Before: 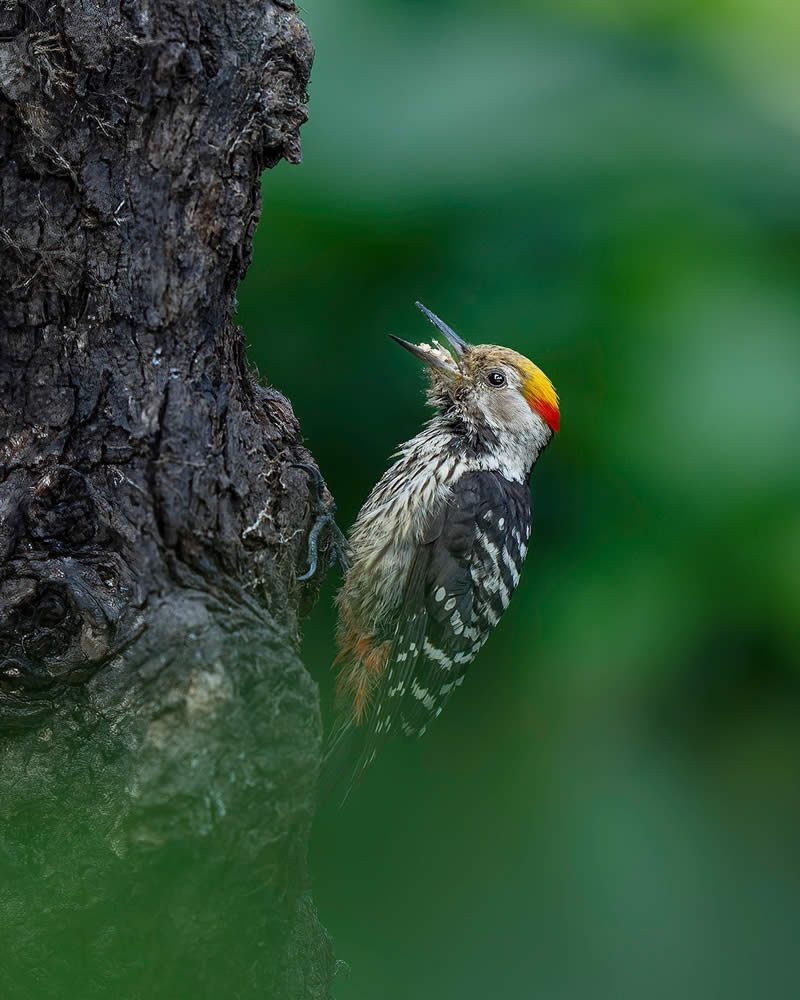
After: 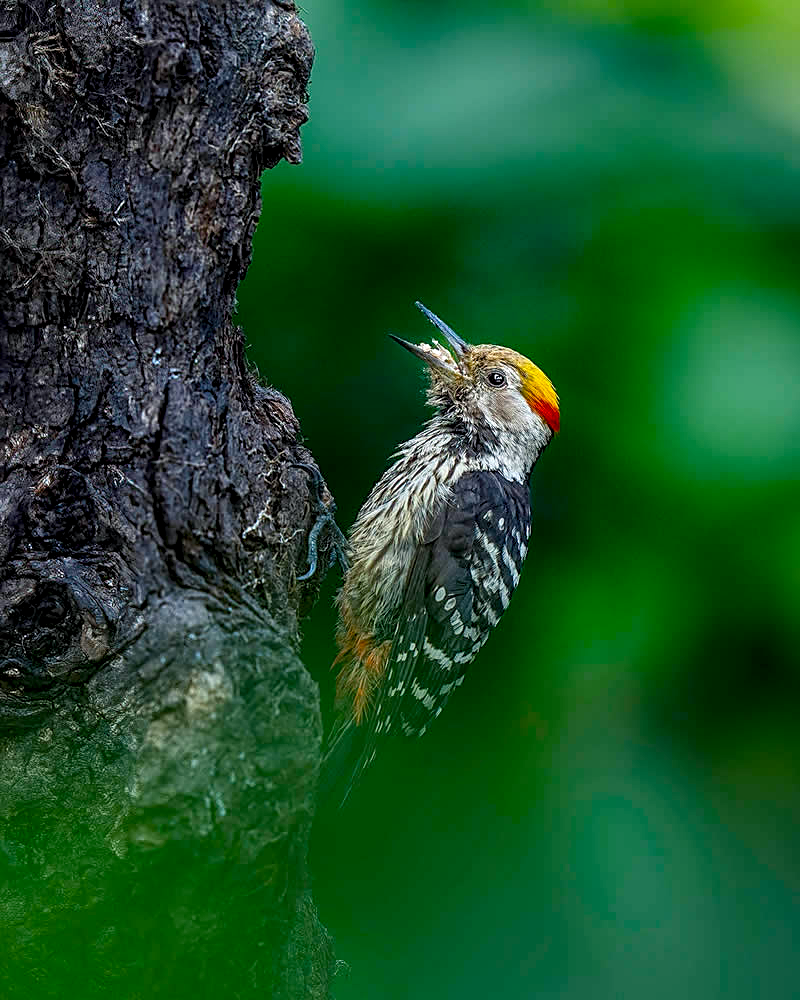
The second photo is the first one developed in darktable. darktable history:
sharpen: amount 0.492
color balance rgb: shadows lift › chroma 1.937%, shadows lift › hue 262.7°, perceptual saturation grading › global saturation 35.901%, perceptual saturation grading › shadows 36.146%
local contrast: detail 142%
